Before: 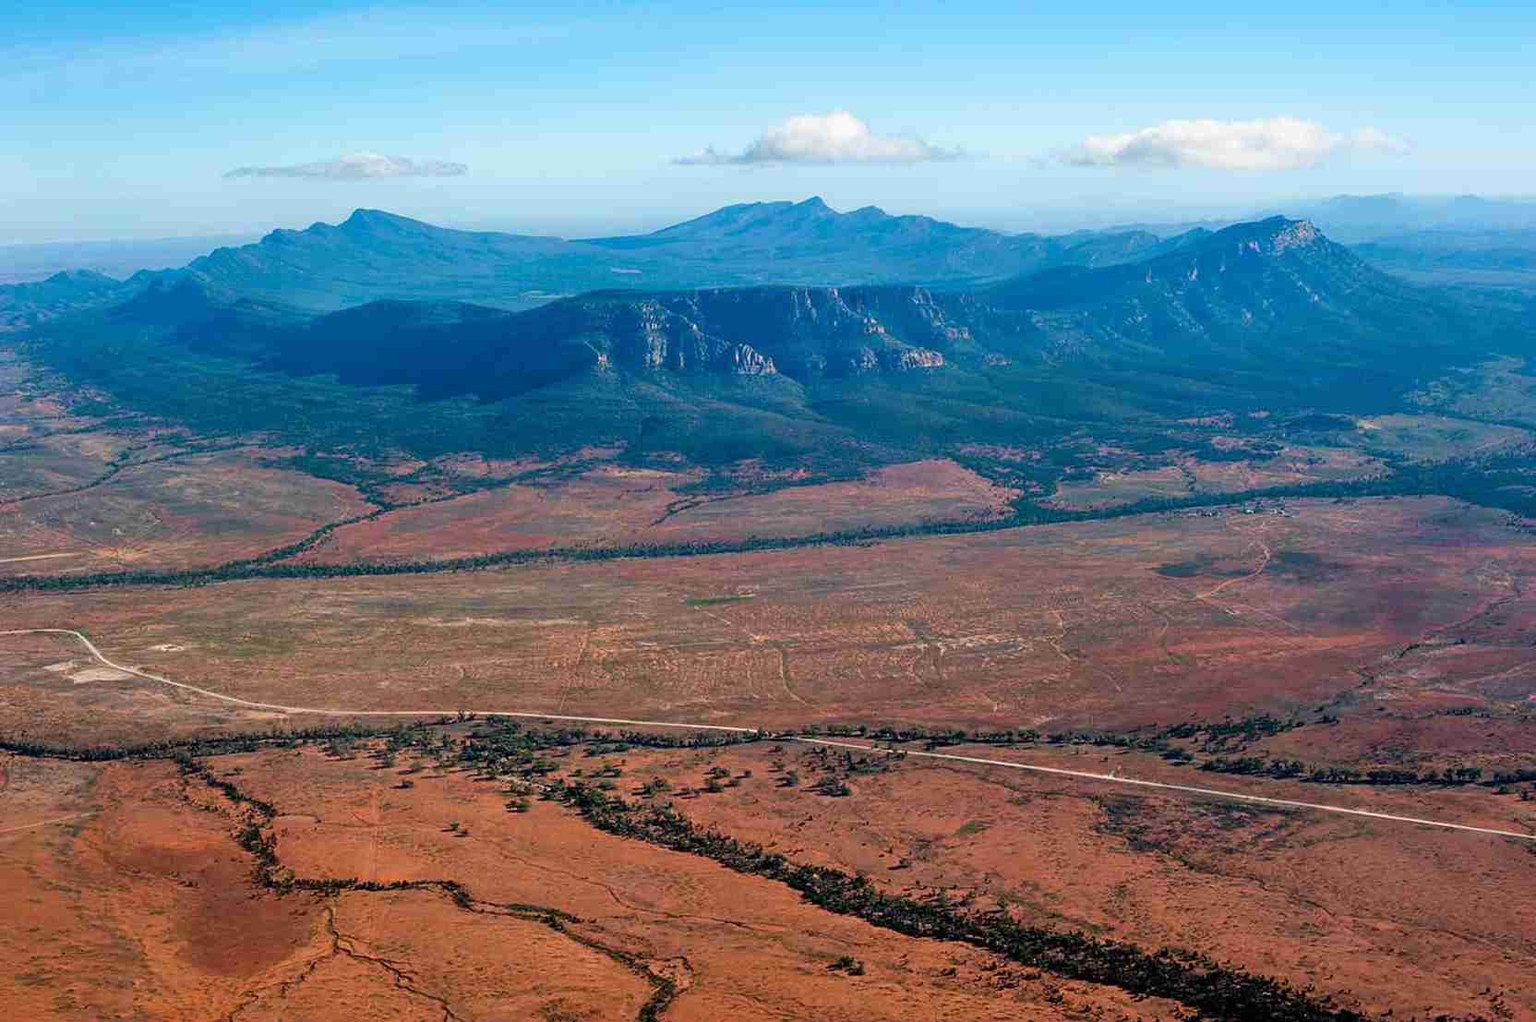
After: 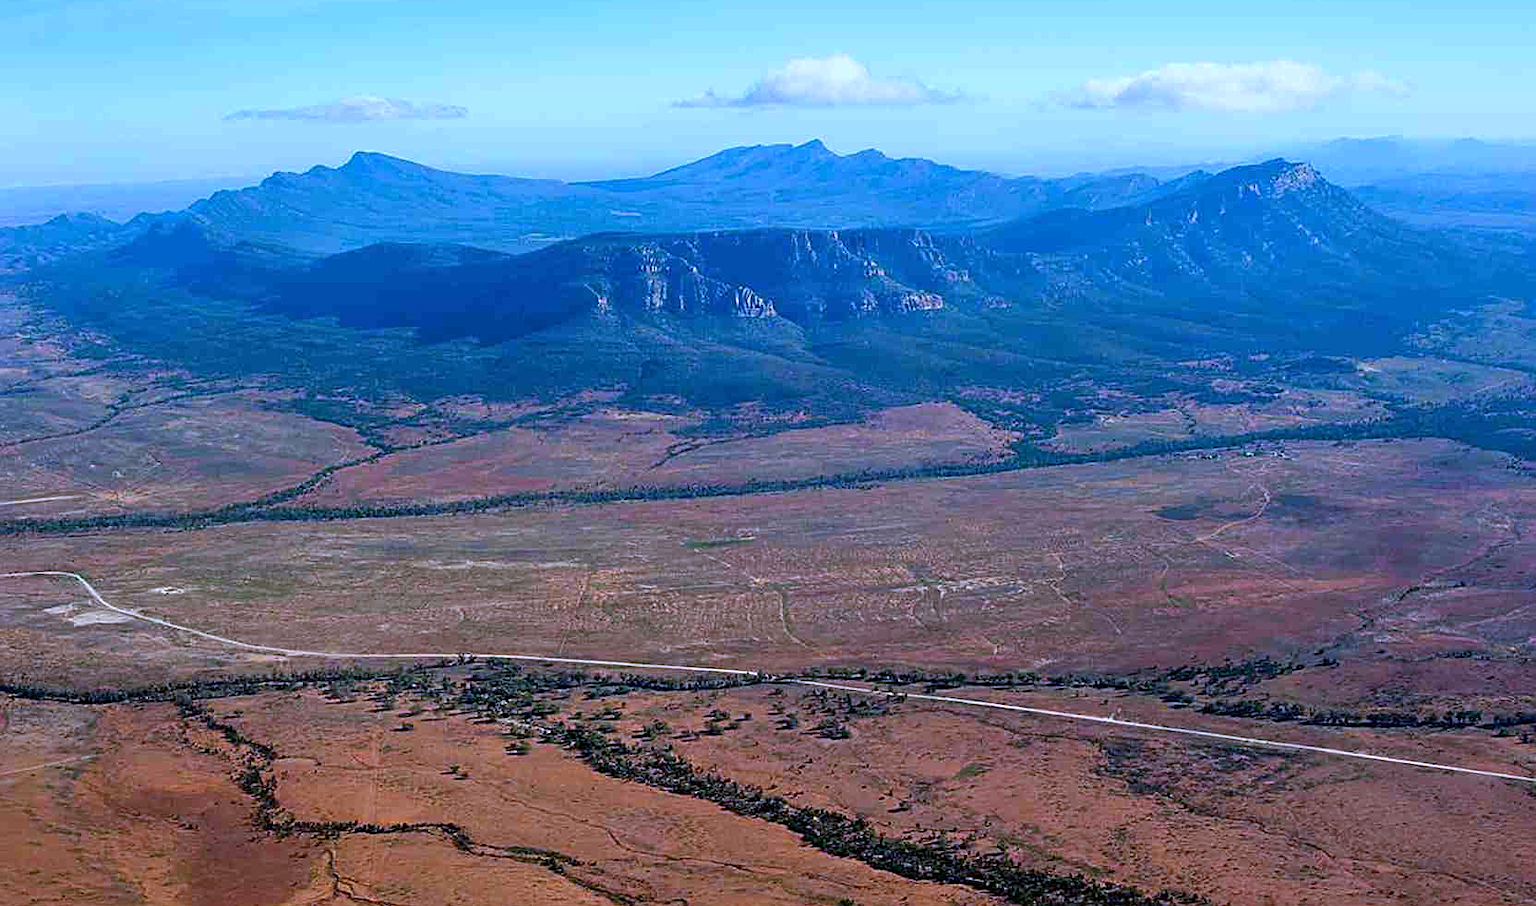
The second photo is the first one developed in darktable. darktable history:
sharpen: on, module defaults
white balance: red 0.871, blue 1.249
crop and rotate: top 5.609%, bottom 5.609%
